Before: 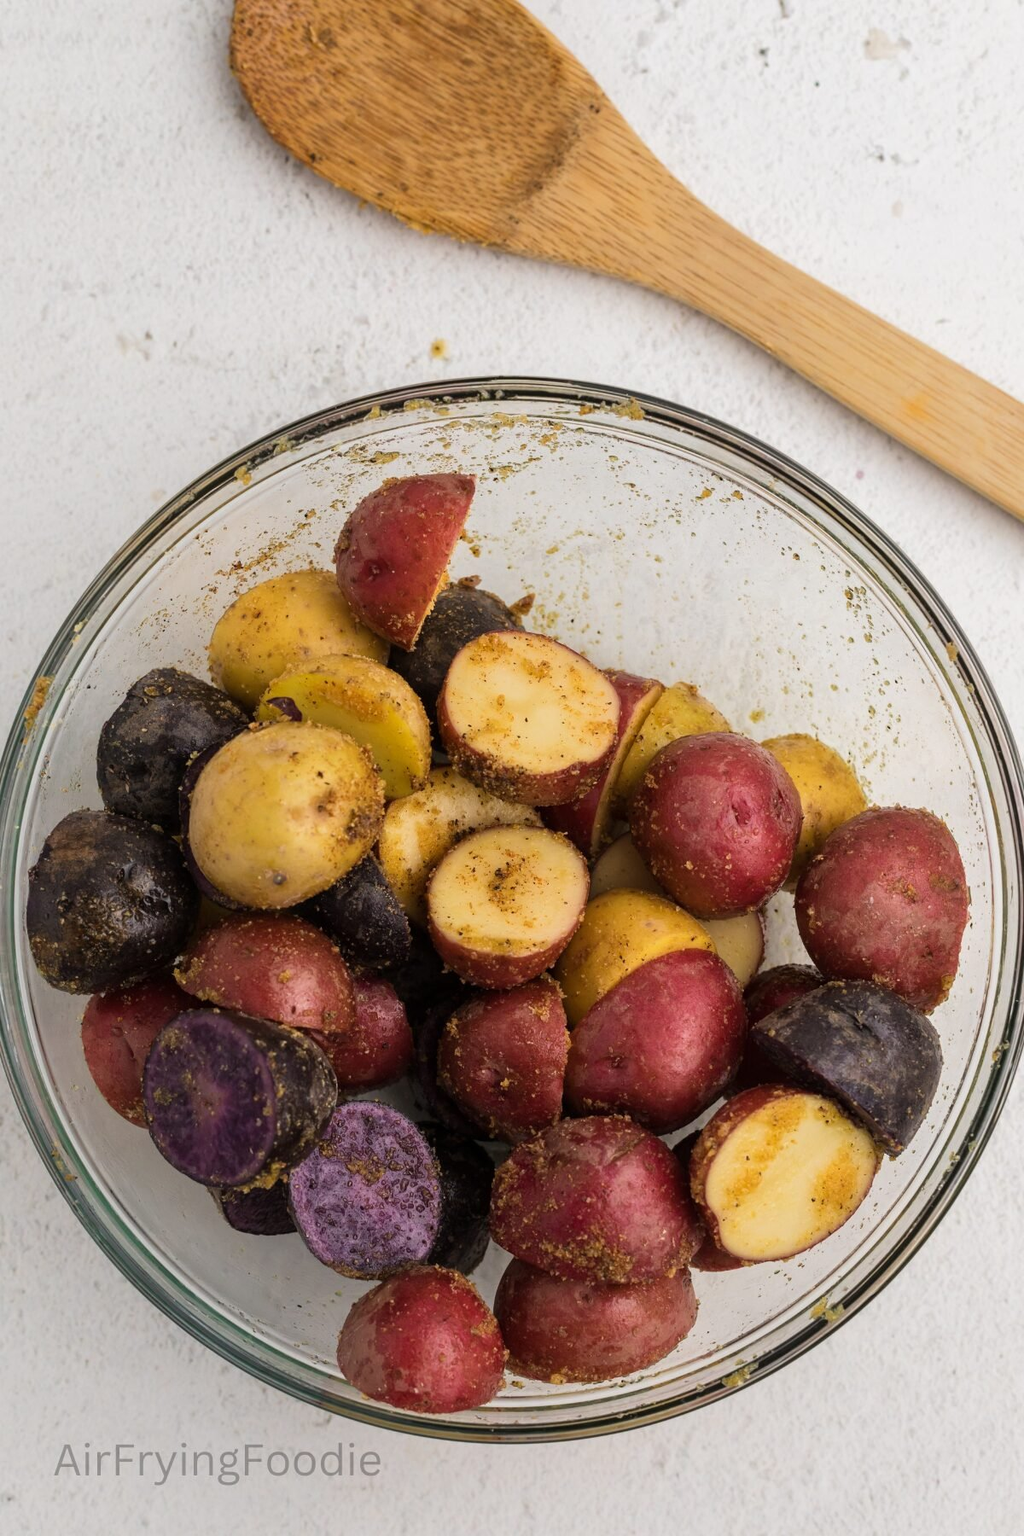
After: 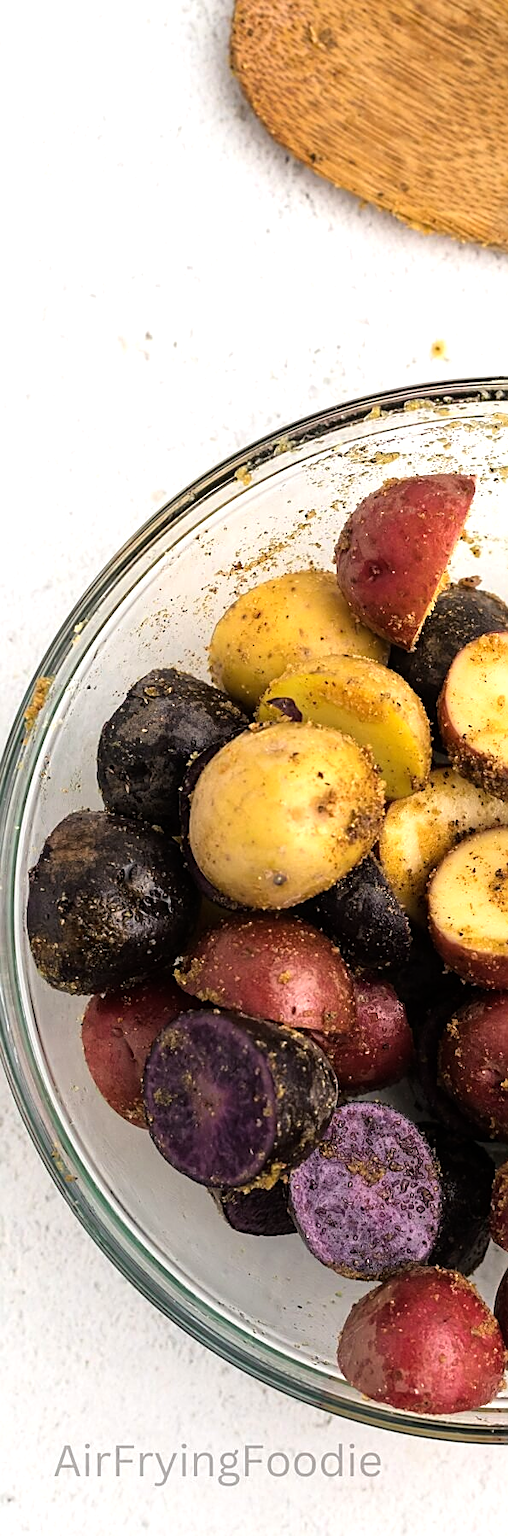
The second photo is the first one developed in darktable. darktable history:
sharpen: on, module defaults
crop and rotate: left 0.002%, top 0%, right 50.394%
tone equalizer: -8 EV -0.766 EV, -7 EV -0.723 EV, -6 EV -0.635 EV, -5 EV -0.424 EV, -3 EV 0.368 EV, -2 EV 0.6 EV, -1 EV 0.69 EV, +0 EV 0.762 EV
